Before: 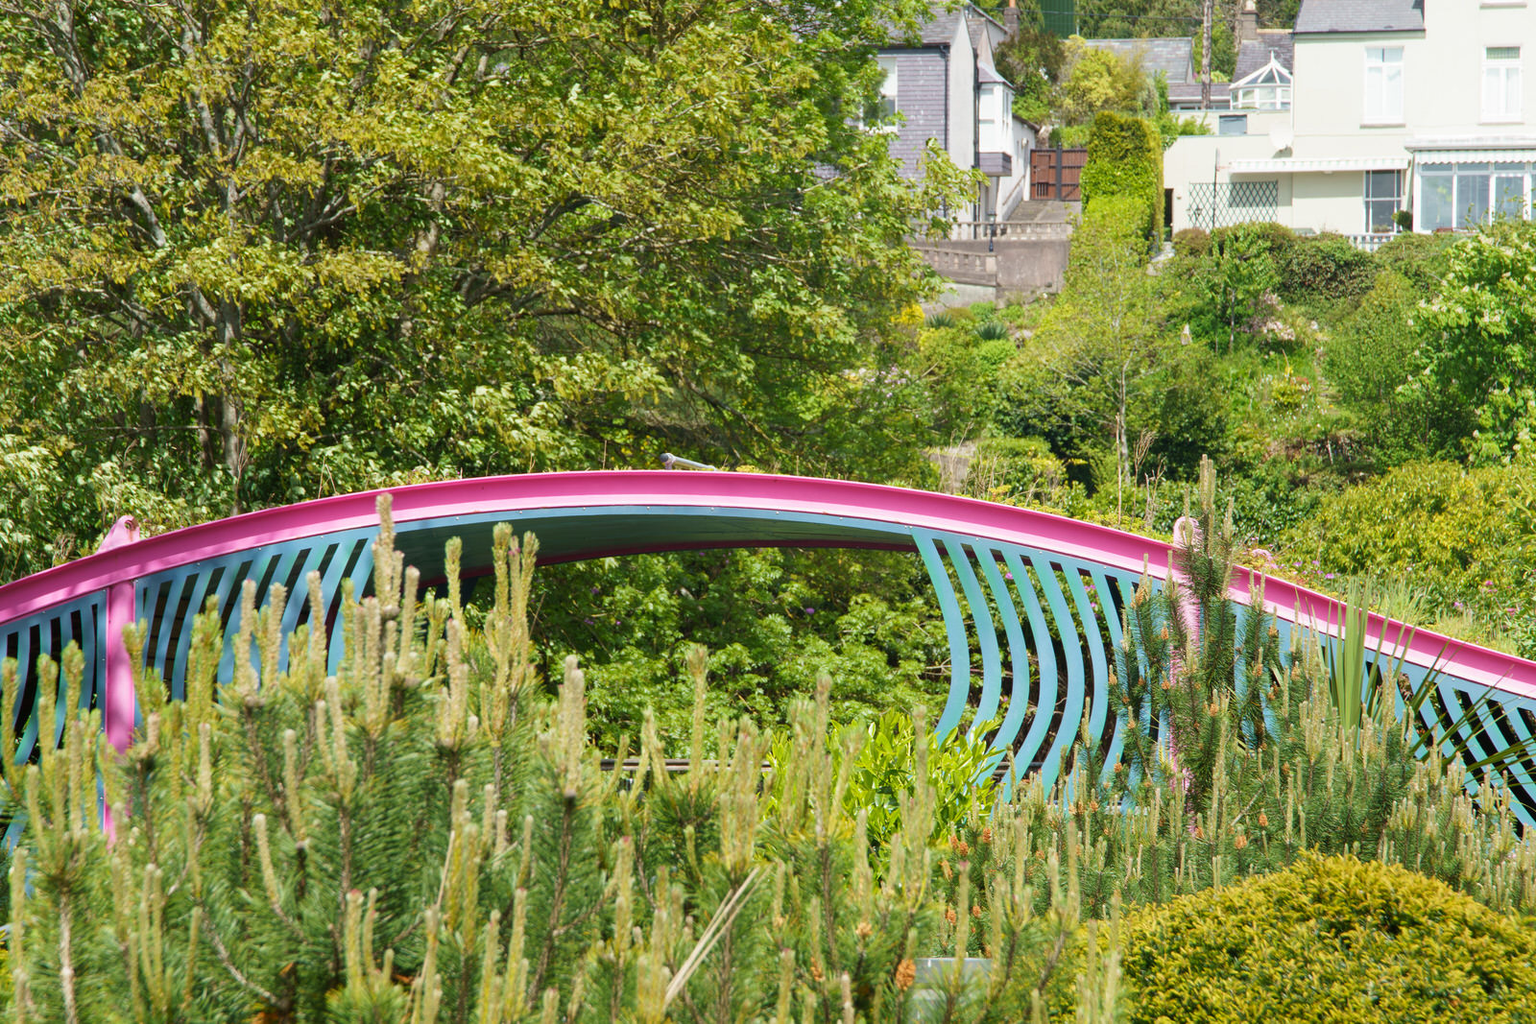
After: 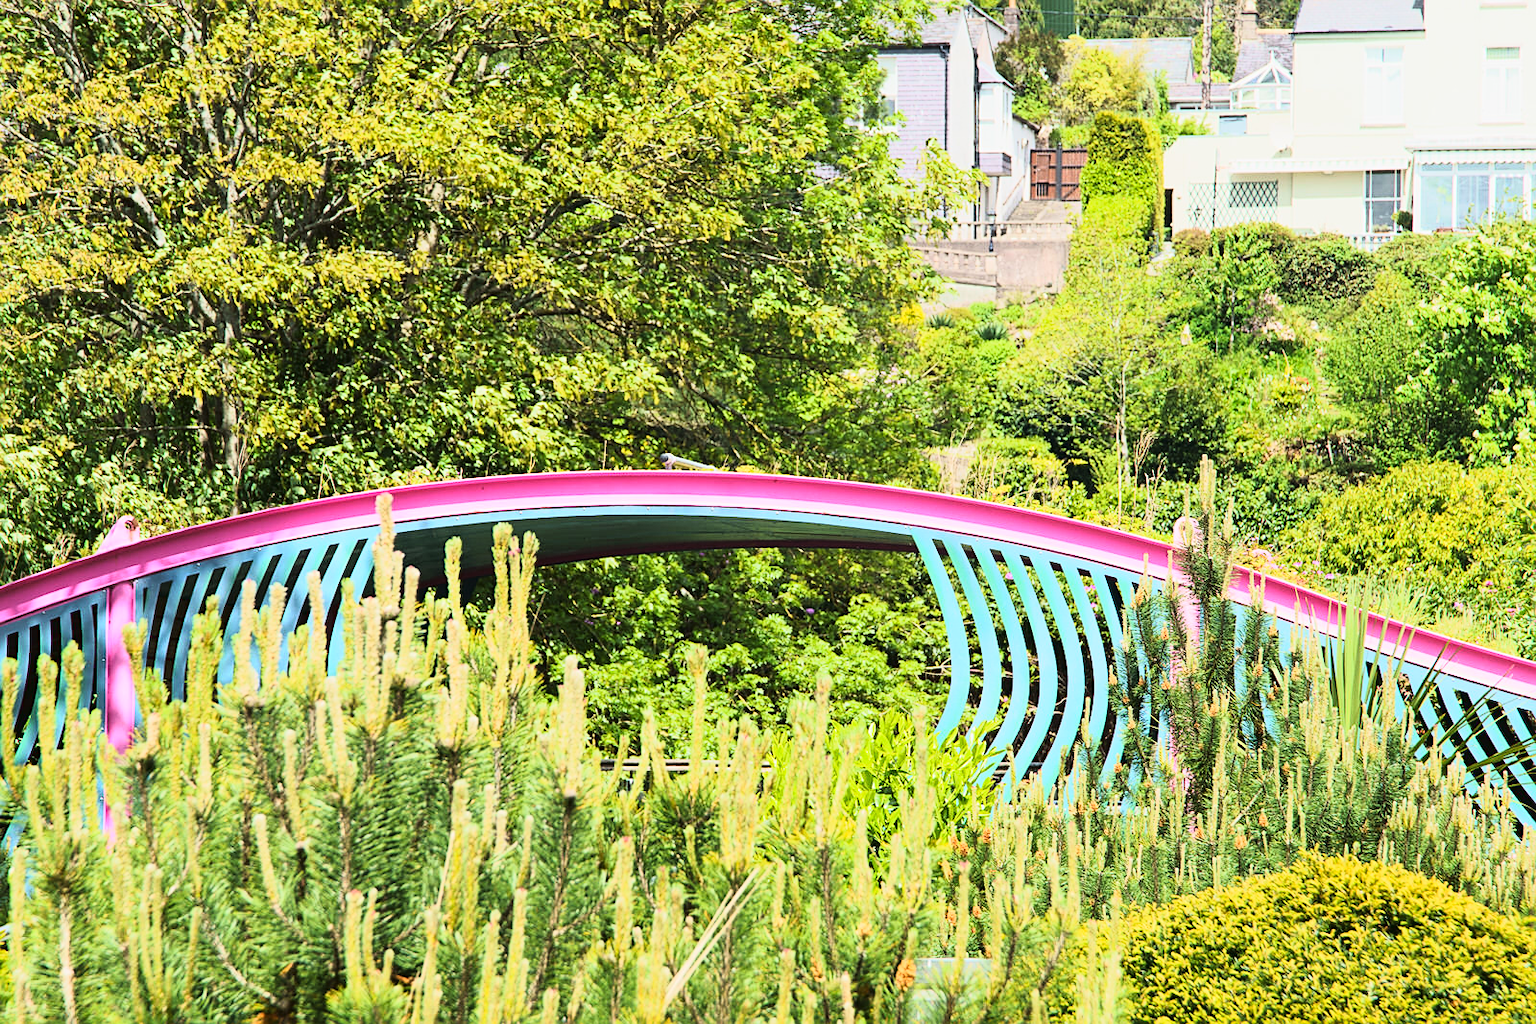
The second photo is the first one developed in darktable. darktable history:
tone curve: curves: ch0 [(0, 0.023) (0.132, 0.075) (0.256, 0.2) (0.463, 0.494) (0.699, 0.816) (0.813, 0.898) (1, 0.943)]; ch1 [(0, 0) (0.32, 0.306) (0.441, 0.41) (0.476, 0.466) (0.498, 0.5) (0.518, 0.519) (0.546, 0.571) (0.604, 0.651) (0.733, 0.817) (1, 1)]; ch2 [(0, 0) (0.312, 0.313) (0.431, 0.425) (0.483, 0.477) (0.503, 0.503) (0.526, 0.507) (0.564, 0.575) (0.614, 0.695) (0.713, 0.767) (0.985, 0.966)], color space Lab, linked channels, preserve colors none
exposure: black level correction 0, exposure 0.498 EV, compensate exposure bias true, compensate highlight preservation false
sharpen: on, module defaults
